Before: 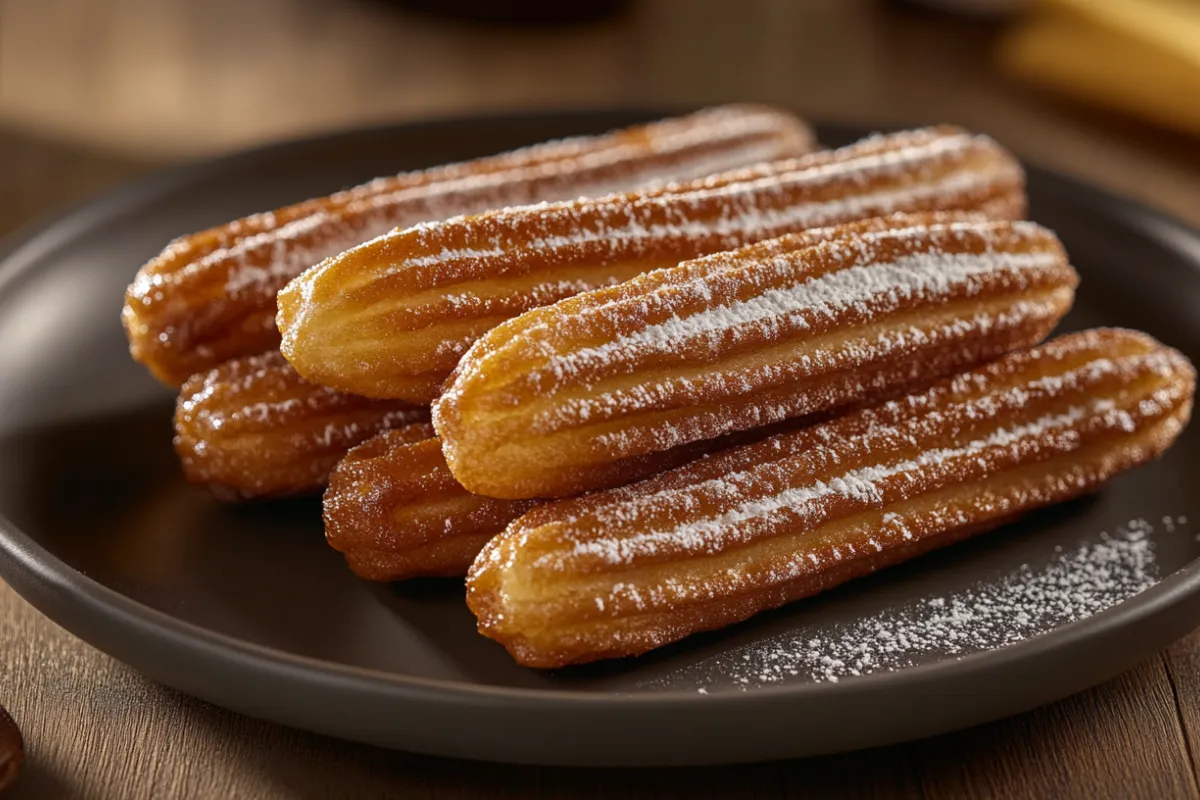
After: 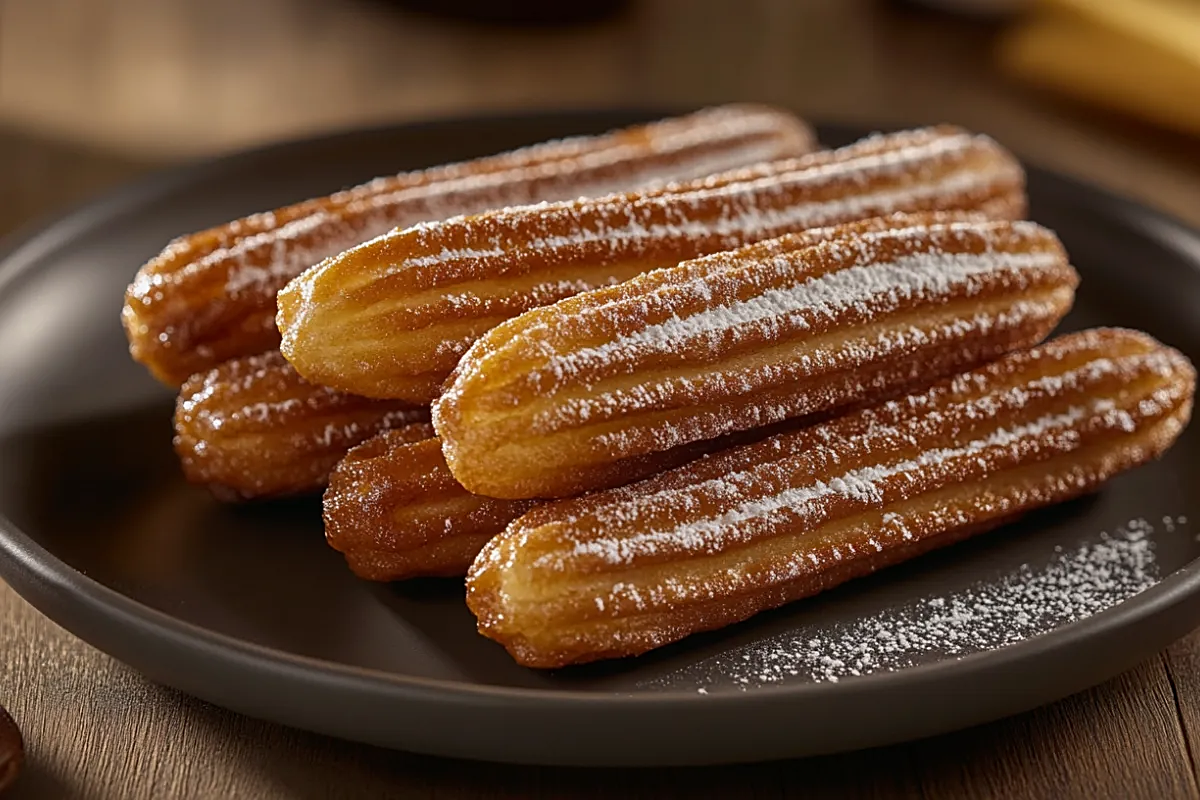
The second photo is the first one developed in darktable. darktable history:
sharpen: on, module defaults
exposure: exposure -0.116 EV, compensate exposure bias true, compensate highlight preservation false
